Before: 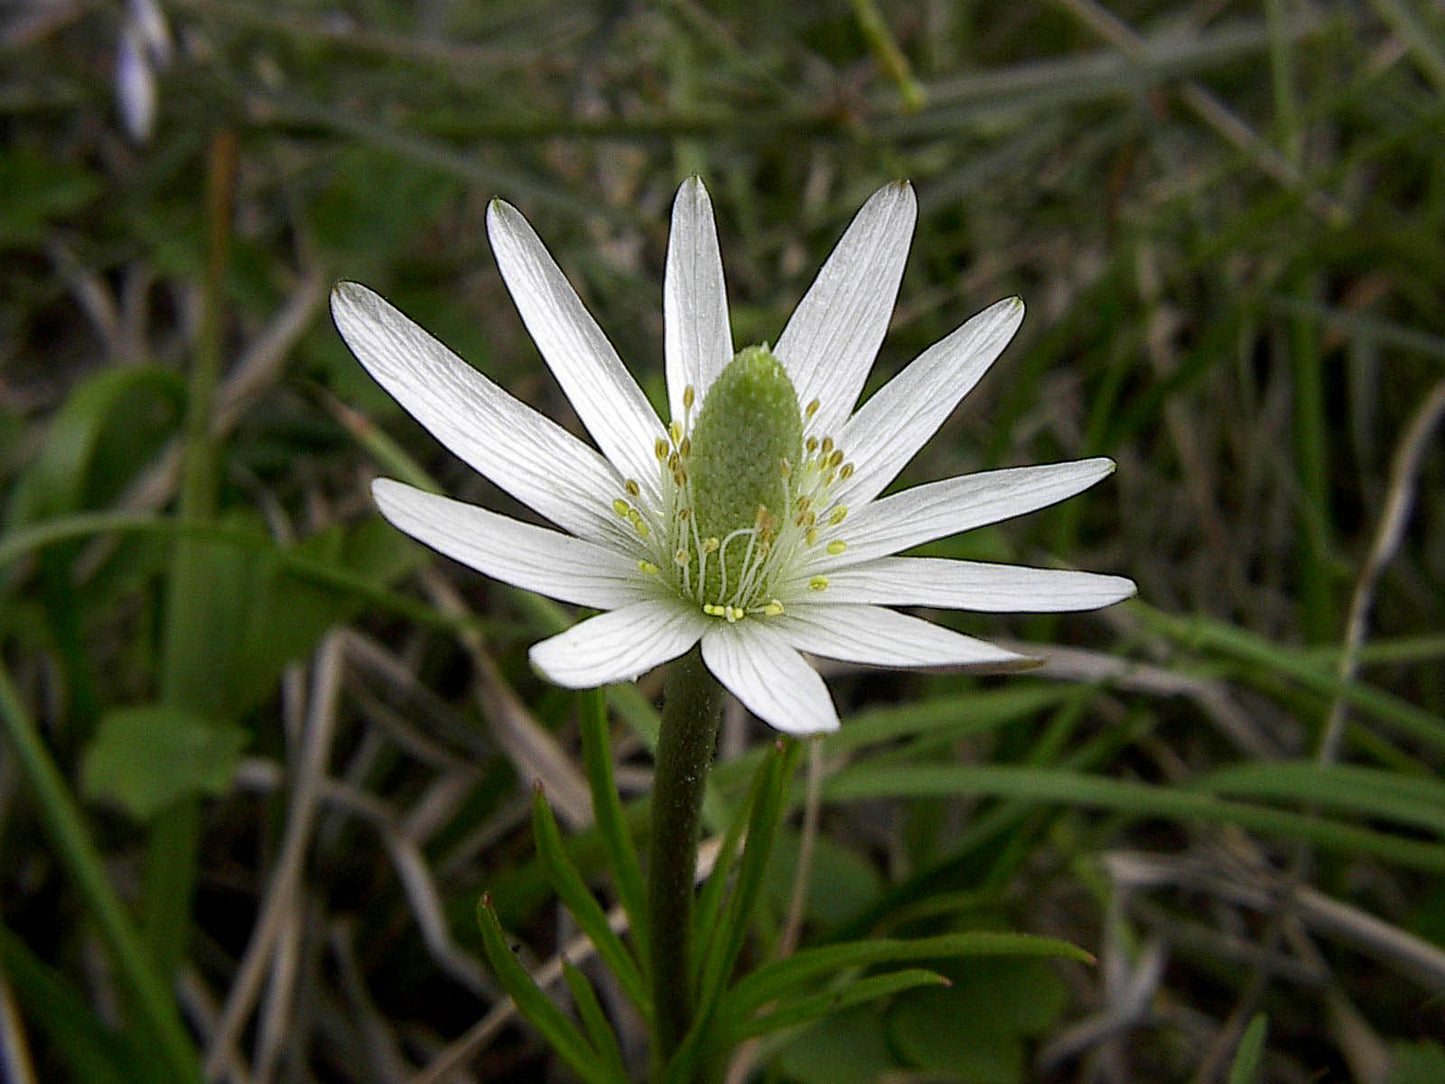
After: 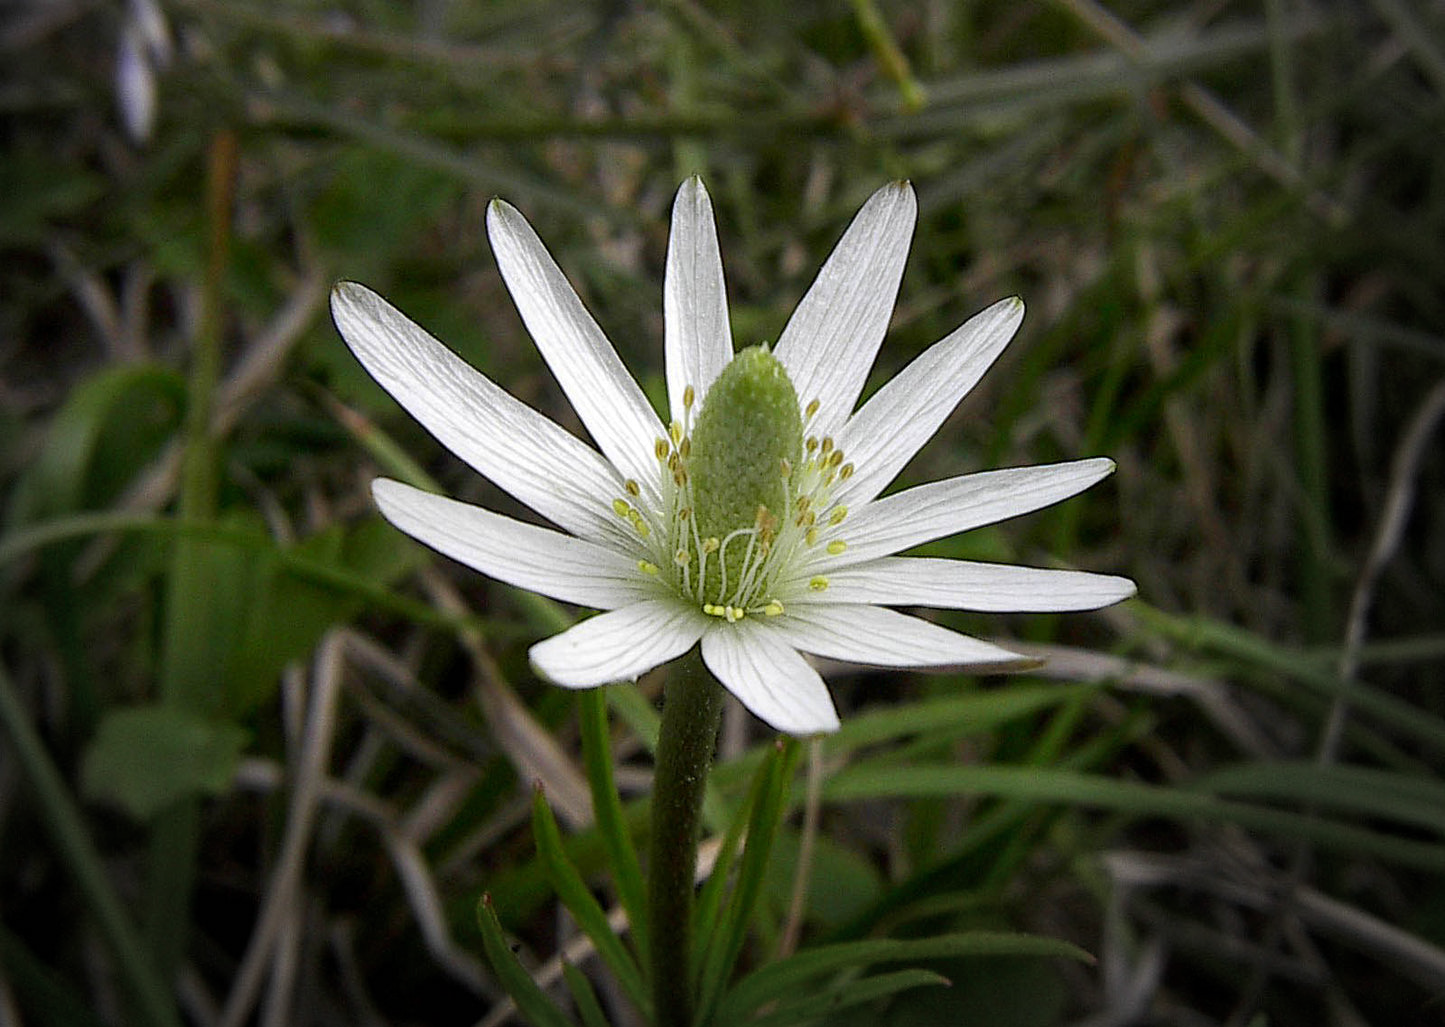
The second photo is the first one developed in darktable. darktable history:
vignetting: fall-off start 76.57%, fall-off radius 27.76%, center (-0.063, -0.313), width/height ratio 0.977, unbound false
crop and rotate: top 0.008%, bottom 5.242%
